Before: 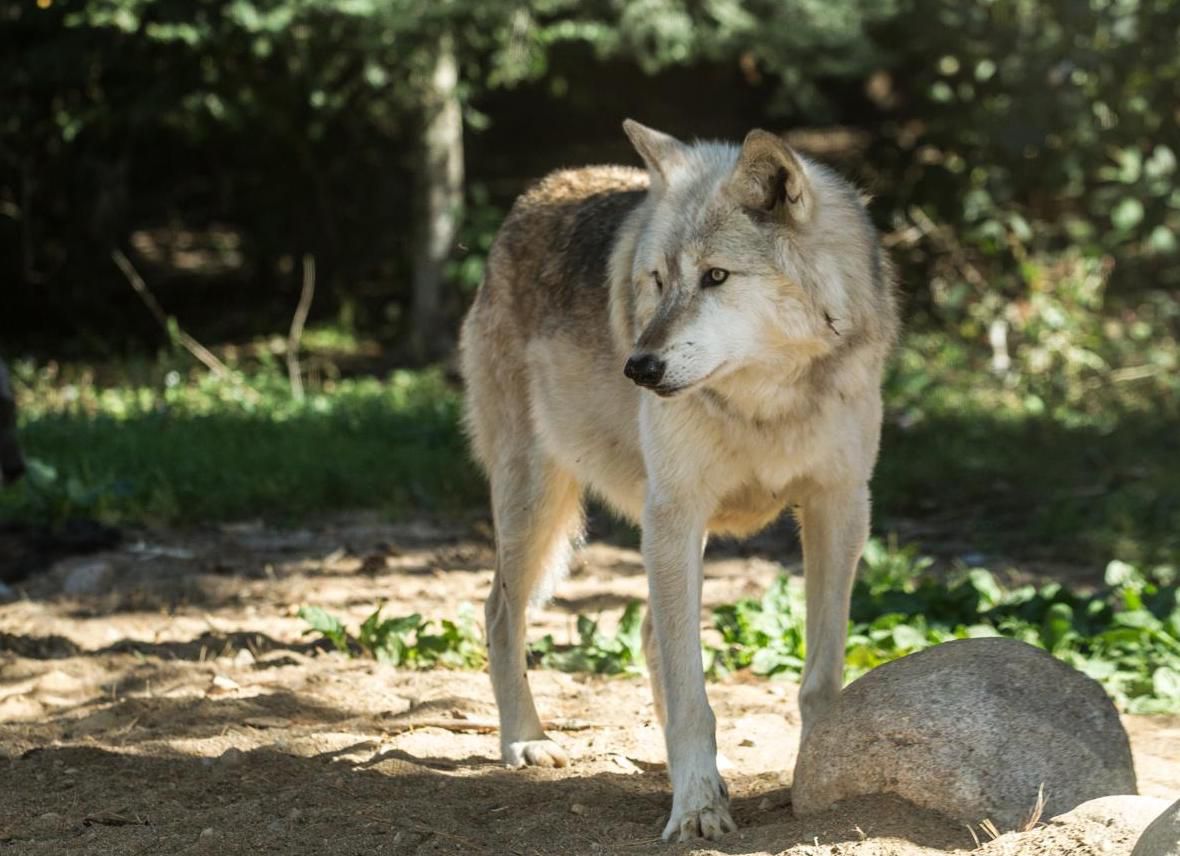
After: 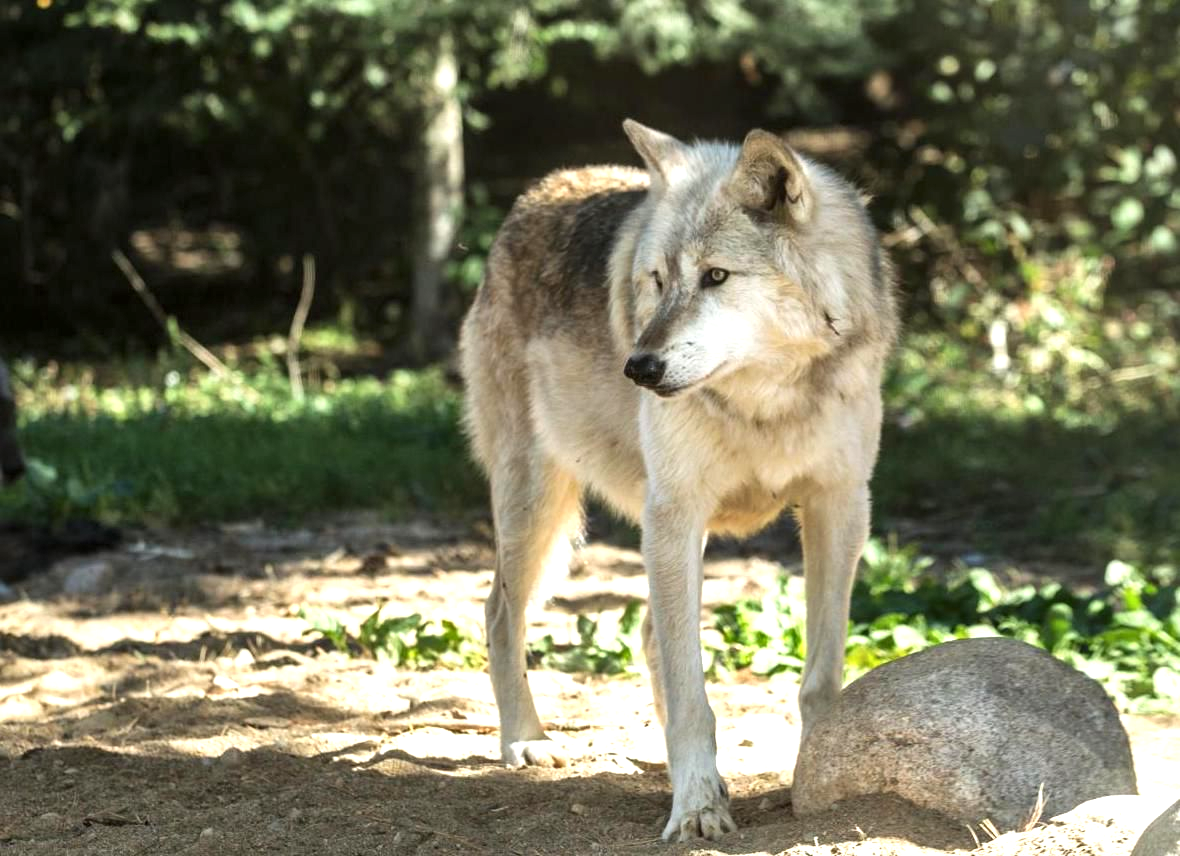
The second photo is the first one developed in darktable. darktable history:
exposure: black level correction 0, exposure 0.691 EV, compensate exposure bias true, compensate highlight preservation false
local contrast: mode bilateral grid, contrast 25, coarseness 50, detail 123%, midtone range 0.2
